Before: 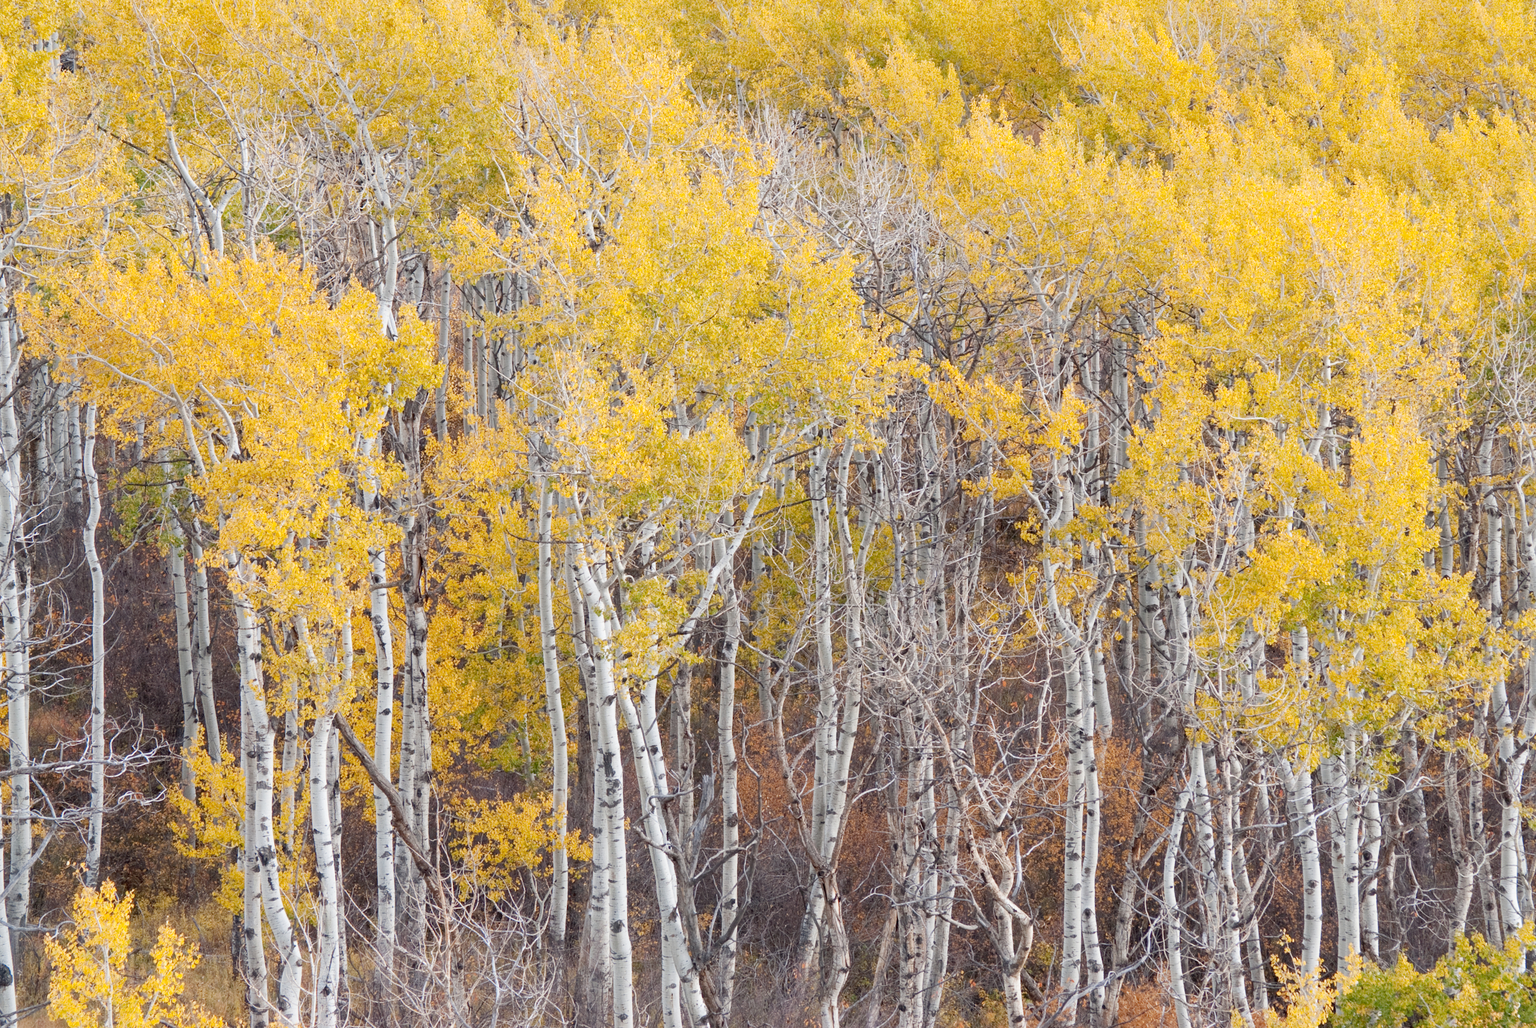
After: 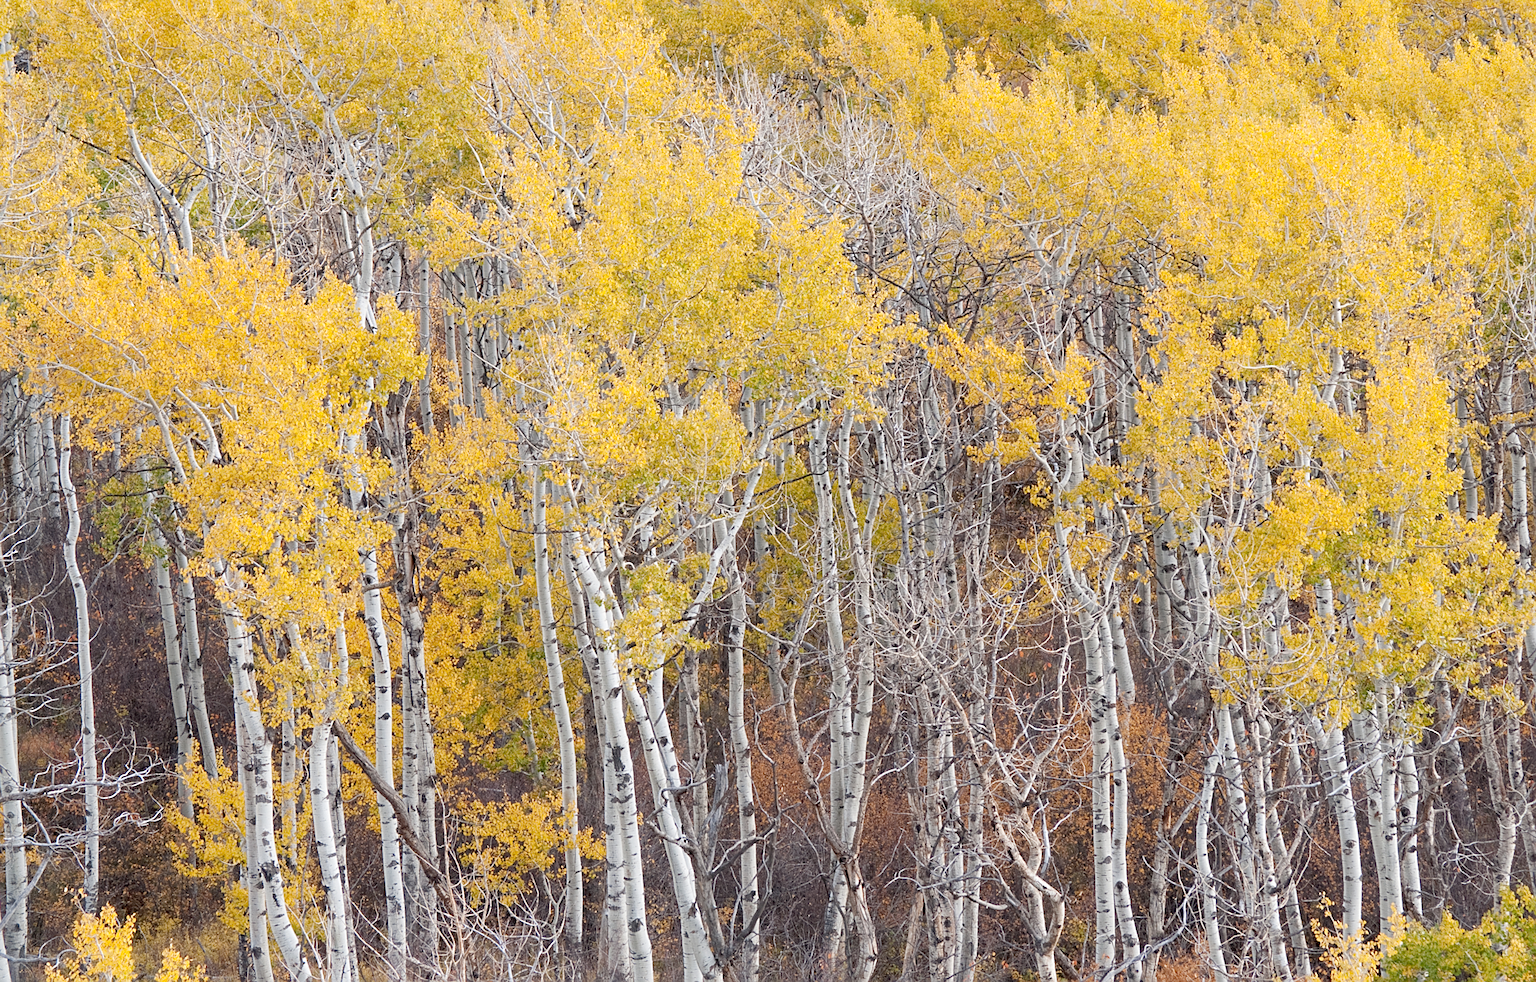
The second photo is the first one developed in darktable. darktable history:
rotate and perspective: rotation -3°, crop left 0.031, crop right 0.968, crop top 0.07, crop bottom 0.93
sharpen: on, module defaults
